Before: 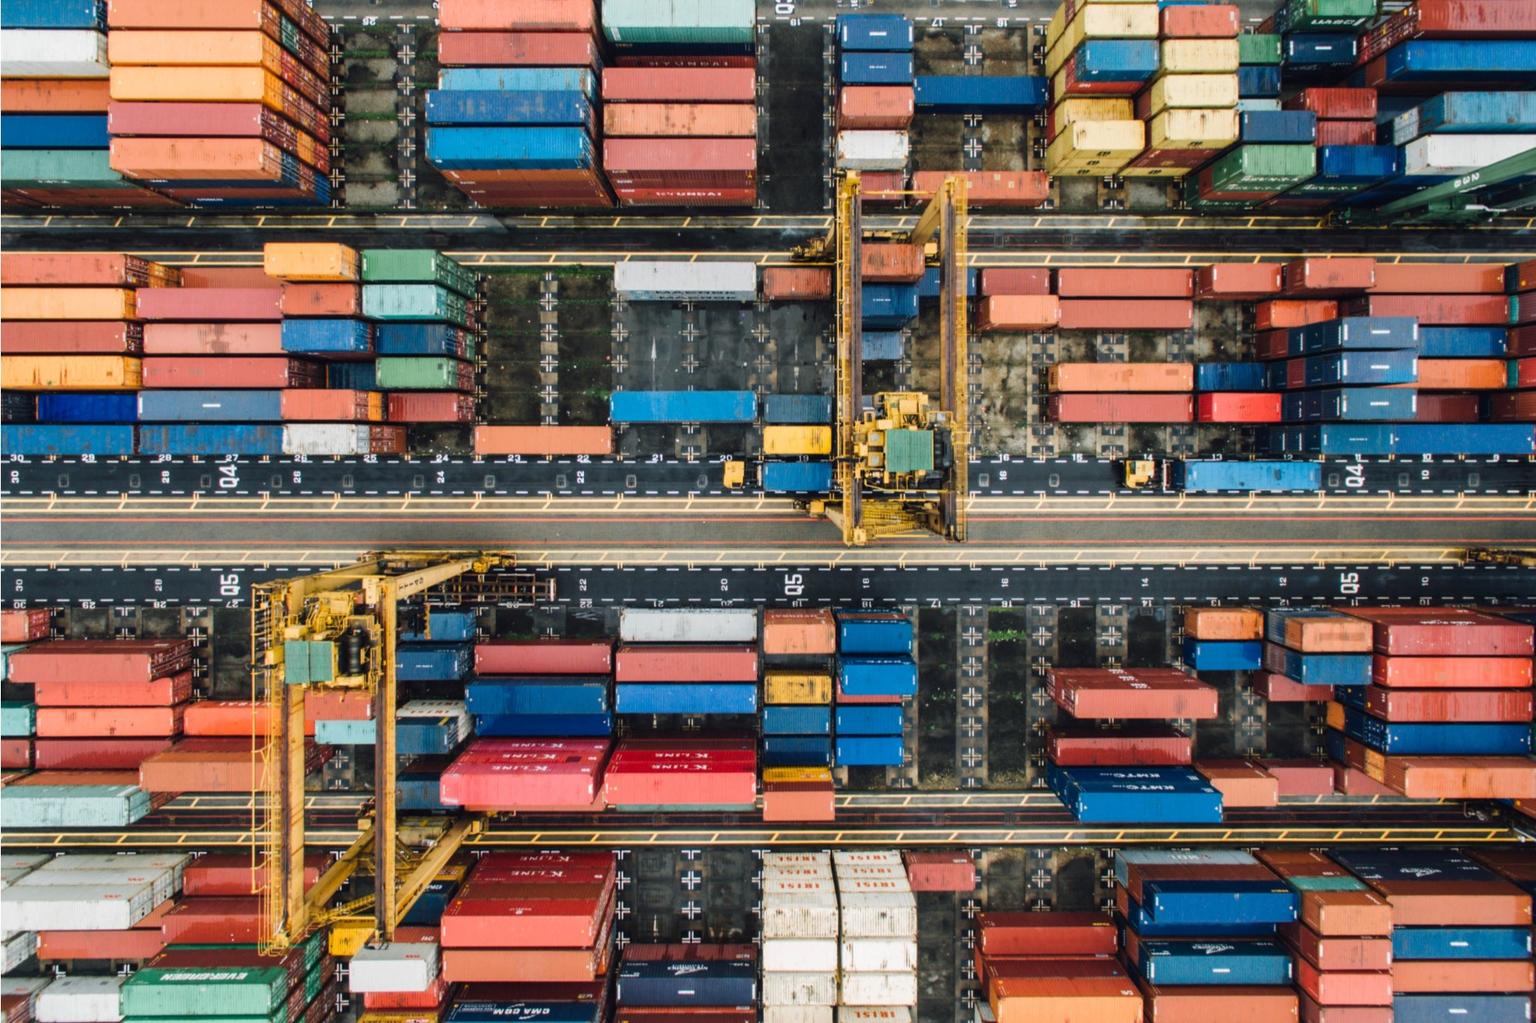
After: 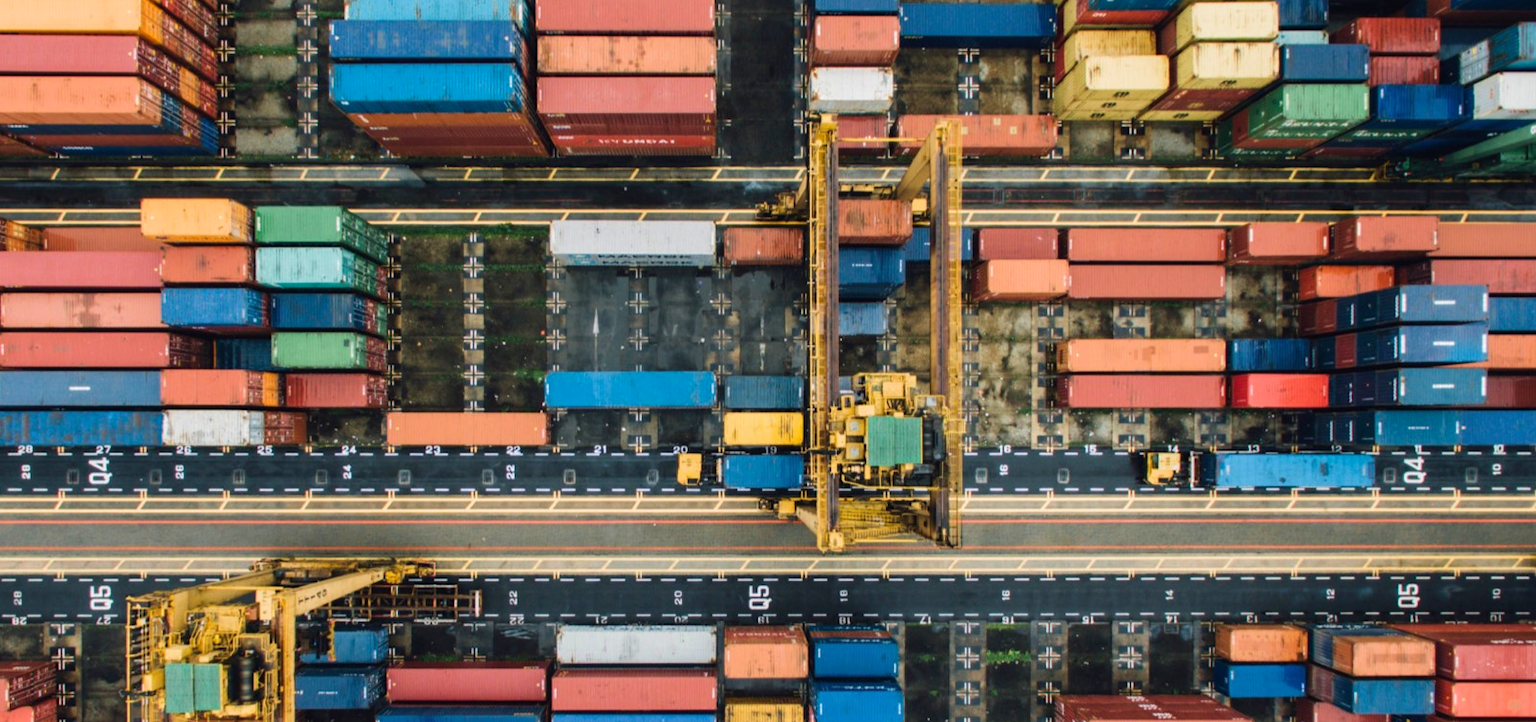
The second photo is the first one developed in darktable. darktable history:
velvia: on, module defaults
crop and rotate: left 9.345%, top 7.22%, right 4.982%, bottom 32.331%
